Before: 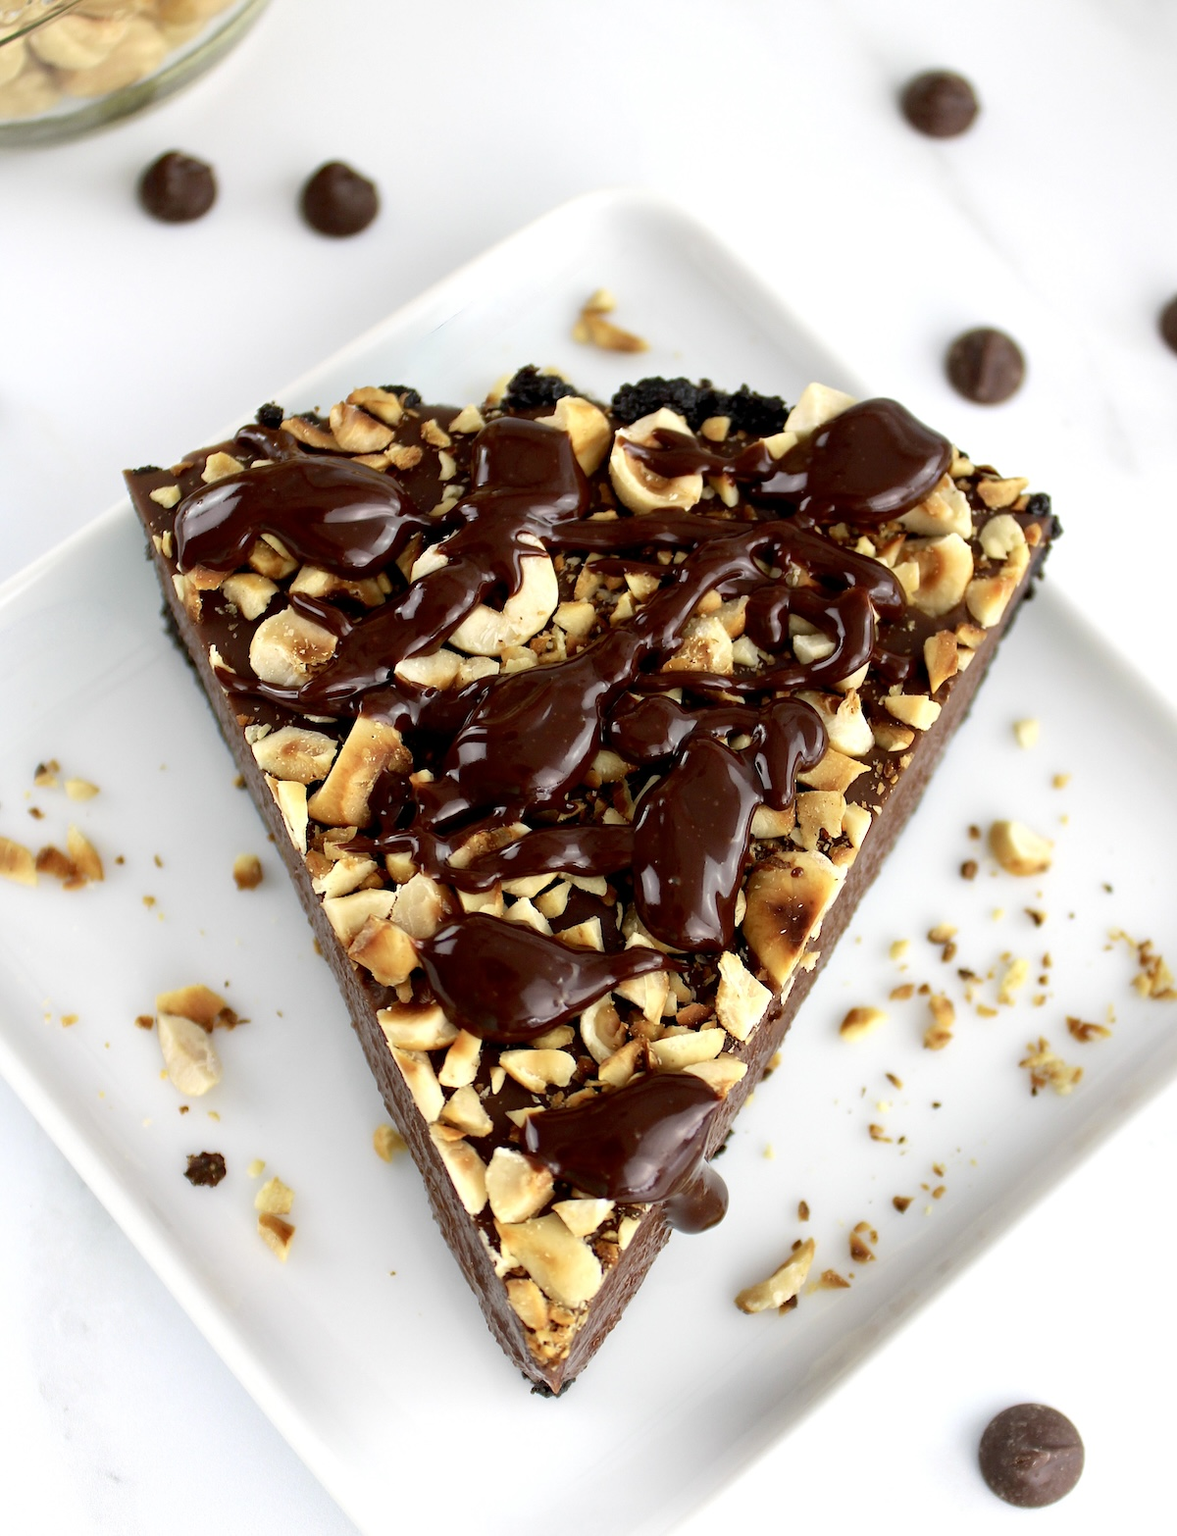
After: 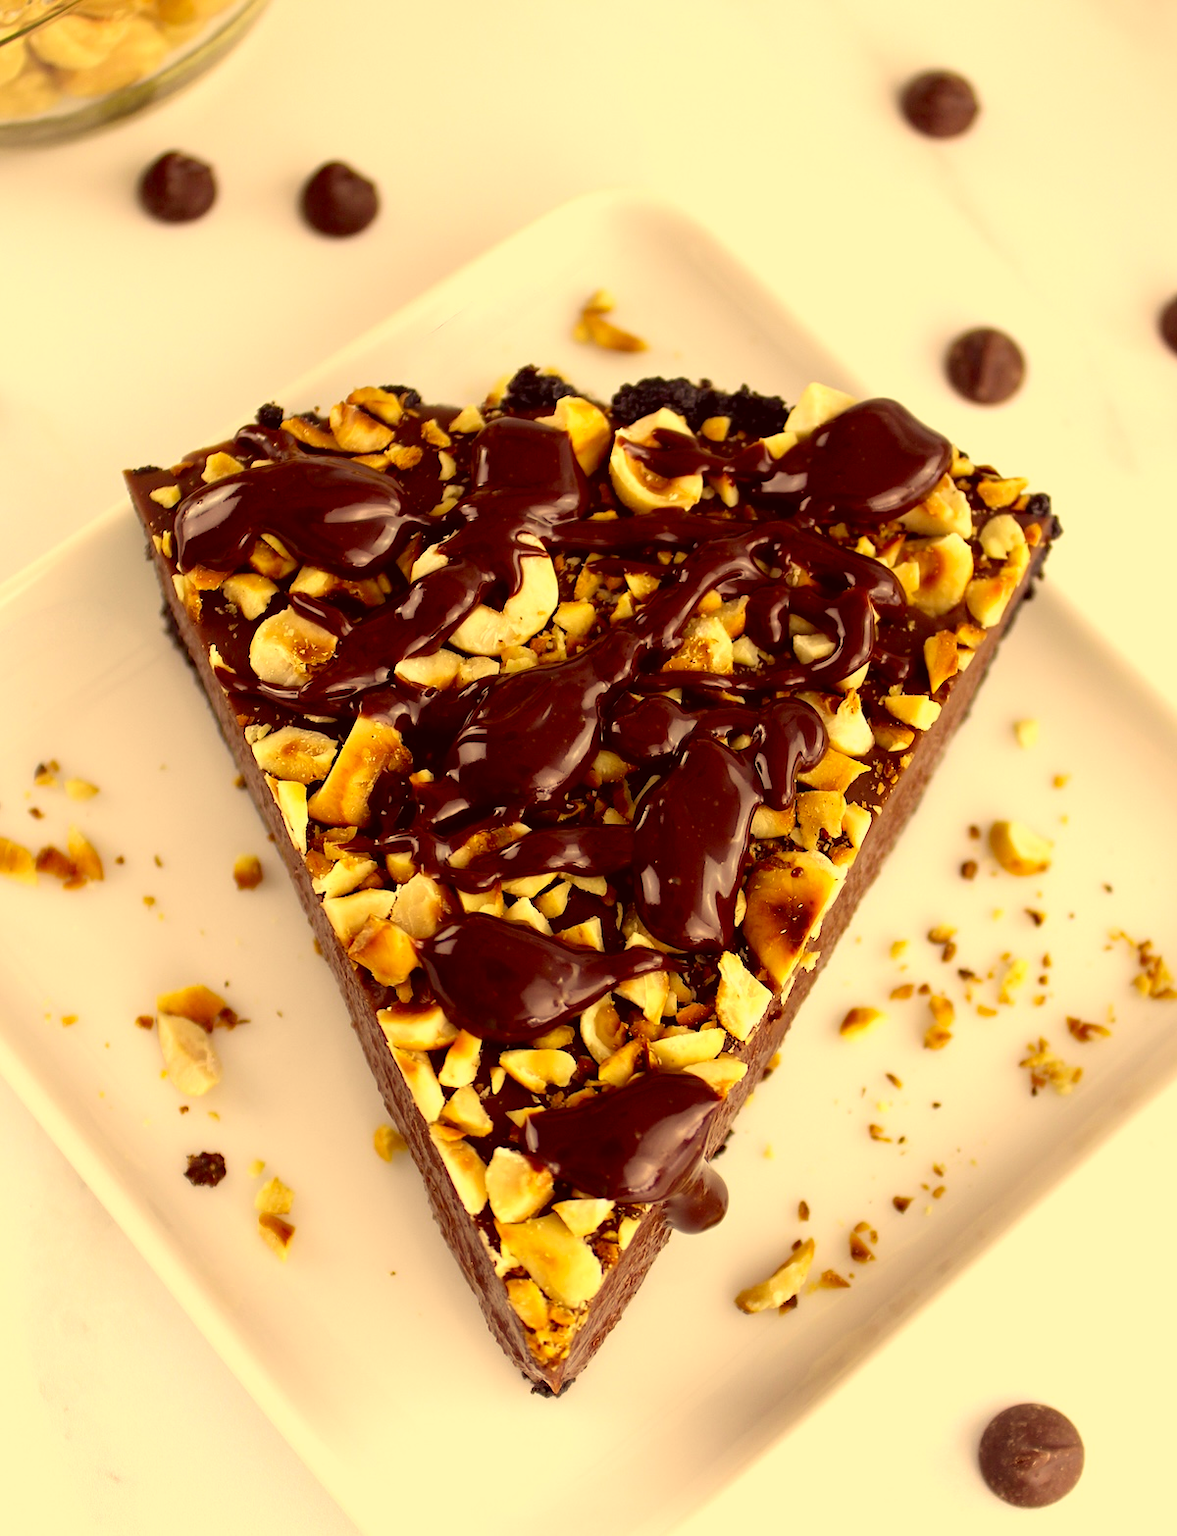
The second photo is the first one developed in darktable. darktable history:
color correction: highlights a* 10.16, highlights b* 39.05, shadows a* 14.82, shadows b* 3.59
